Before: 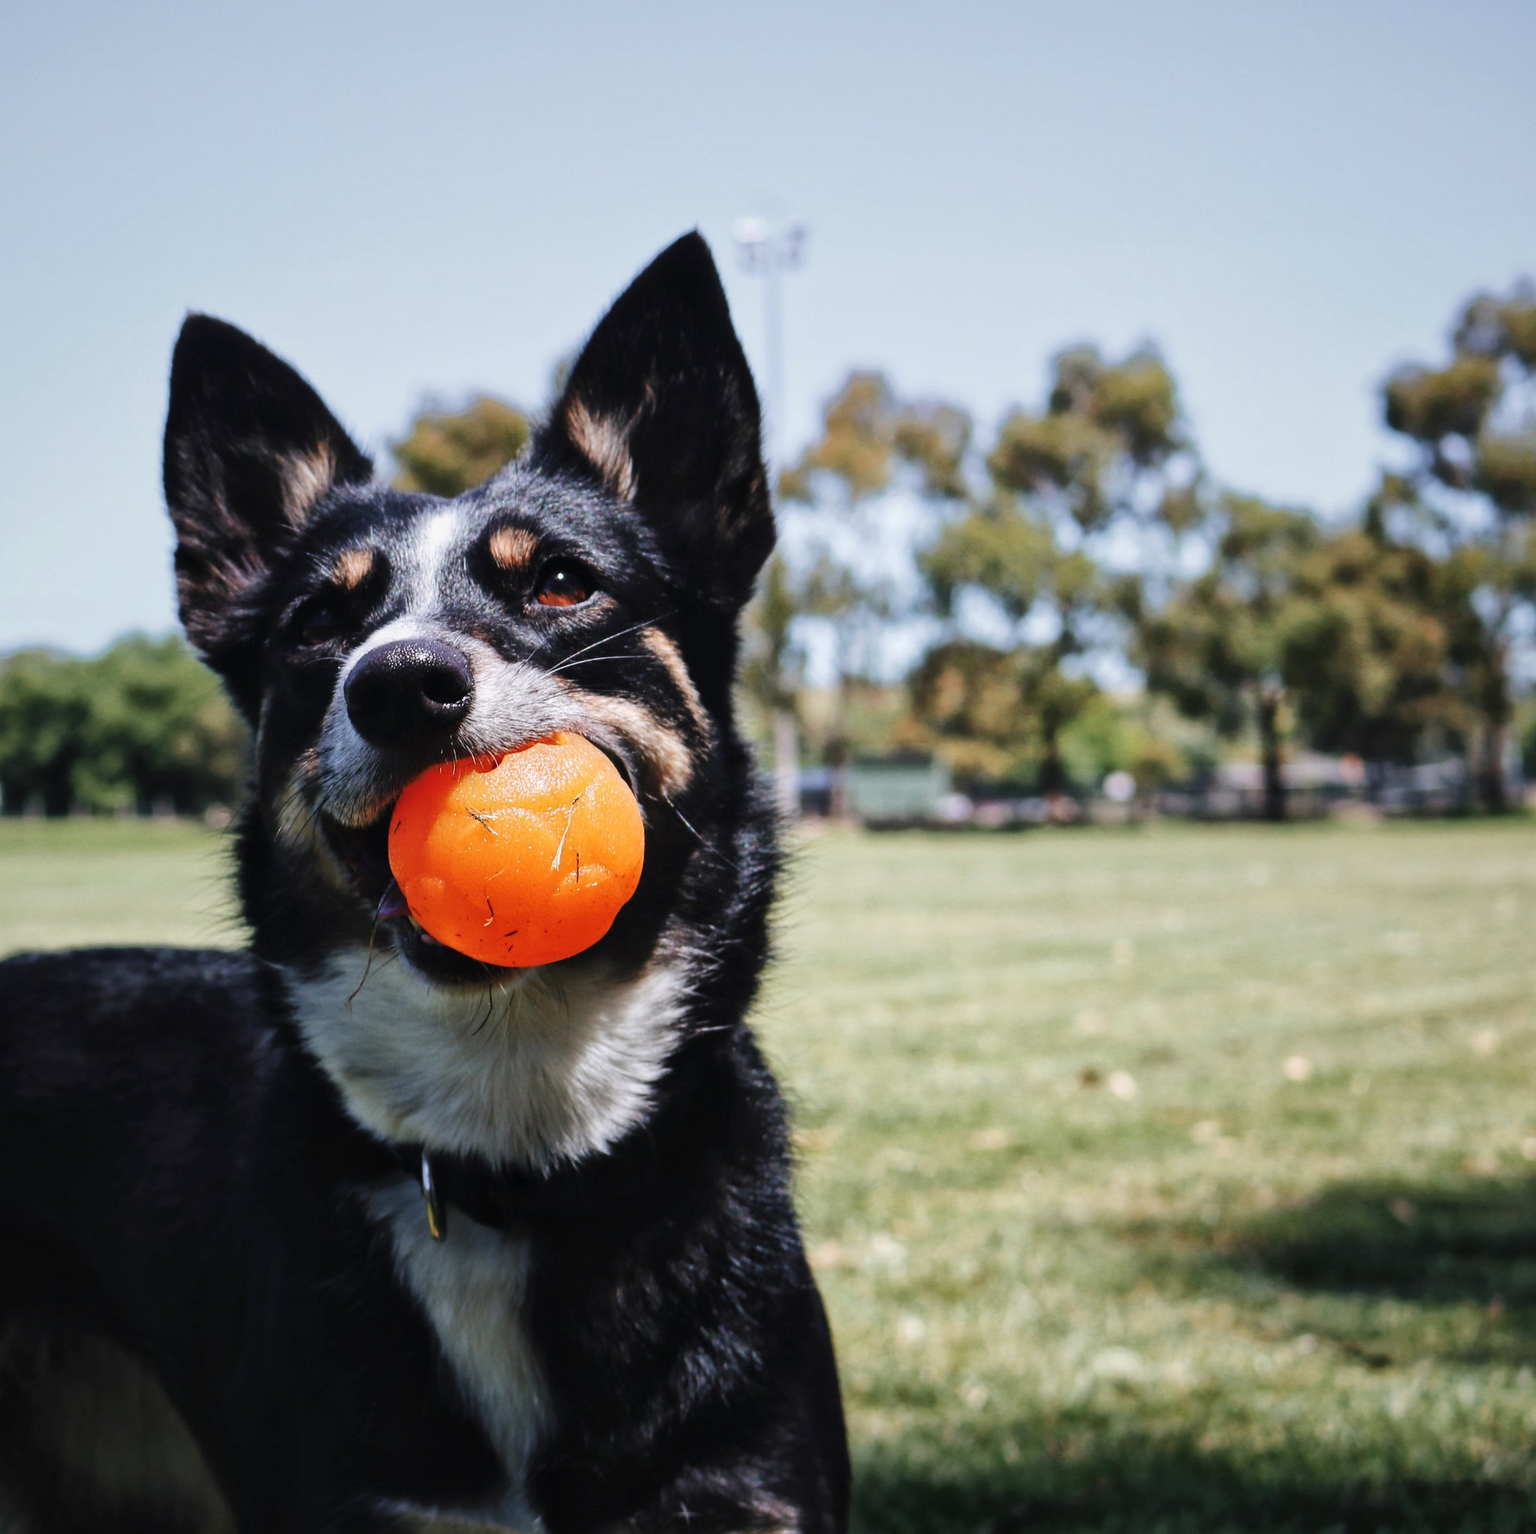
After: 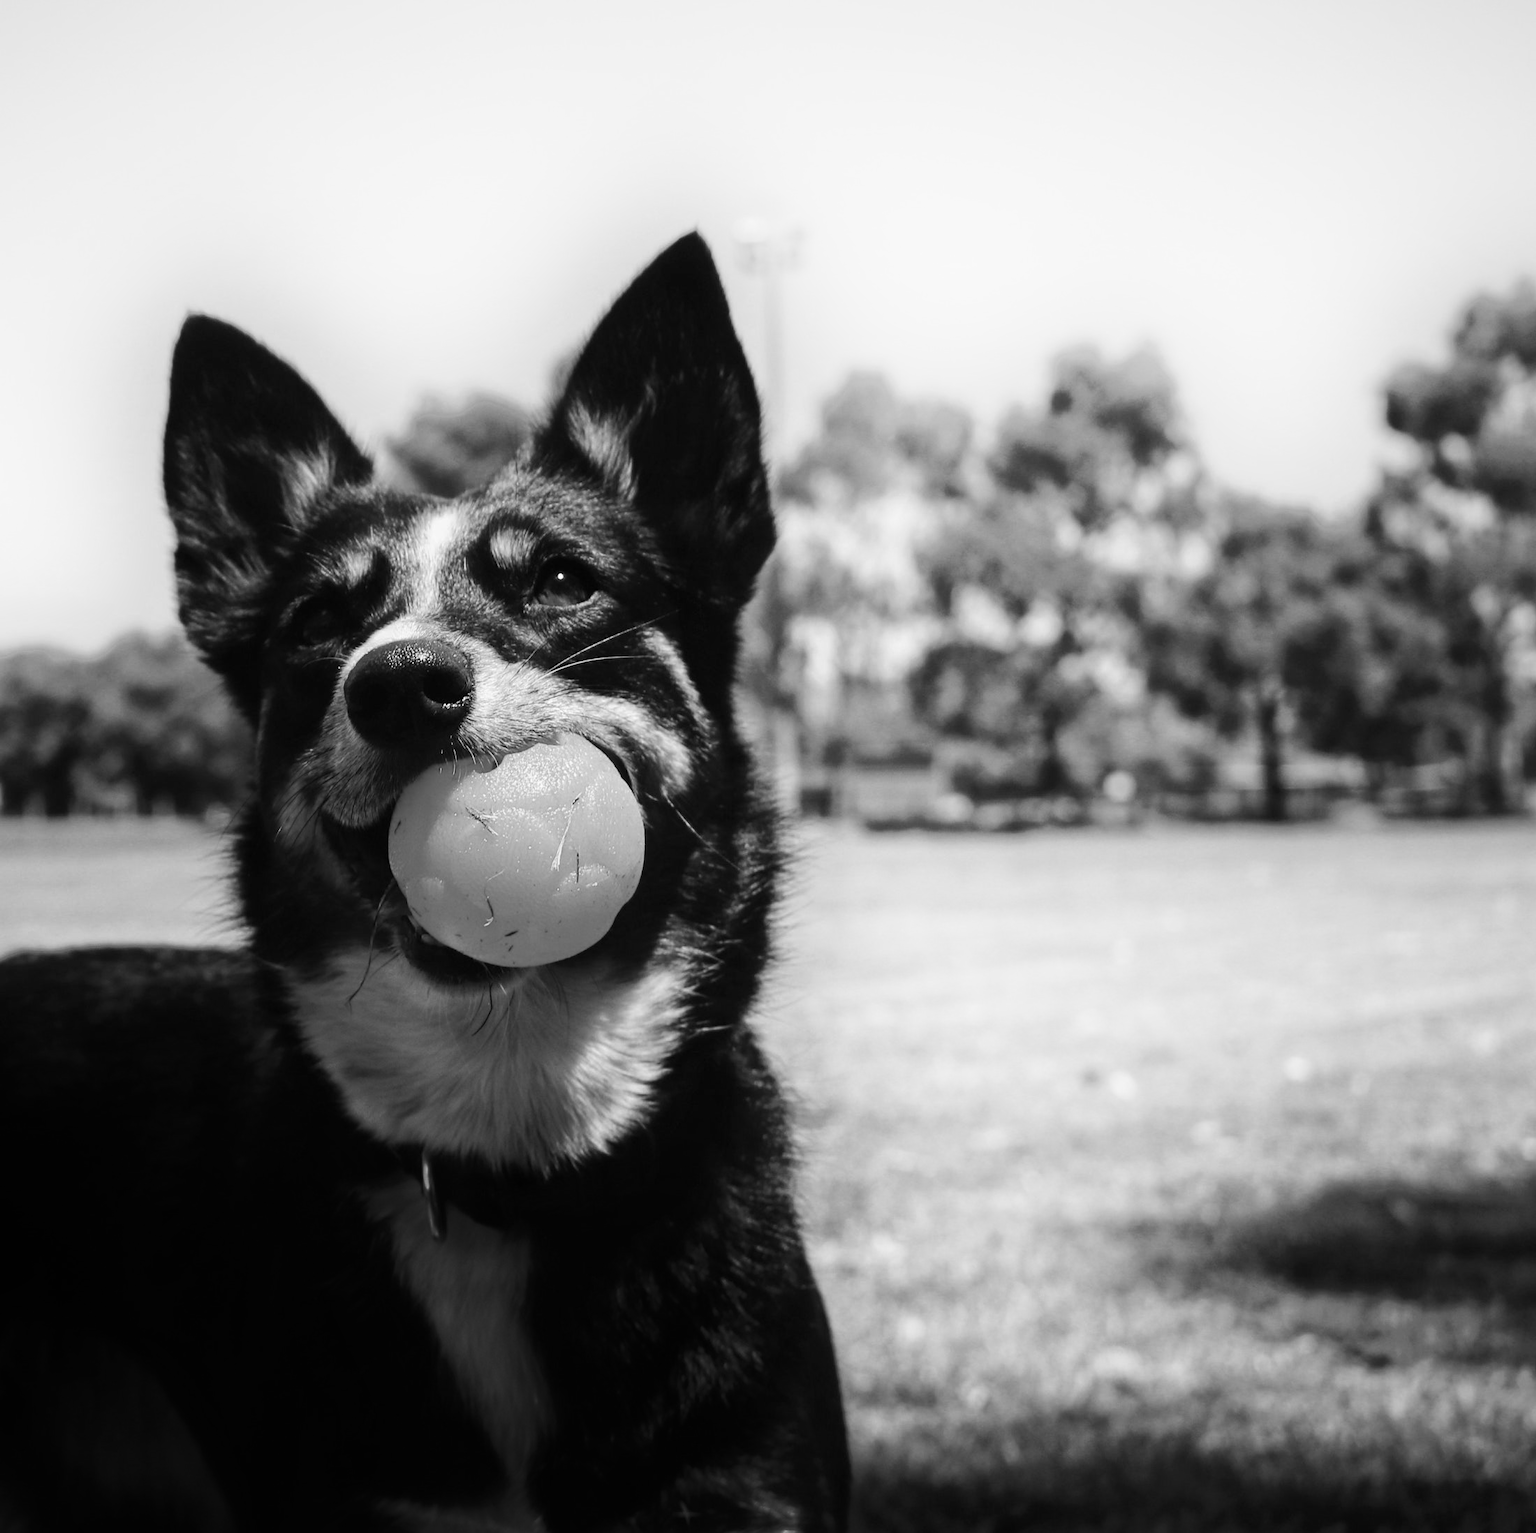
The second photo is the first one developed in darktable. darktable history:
shadows and highlights: shadows -54.3, highlights 86.09, soften with gaussian
monochrome: on, module defaults
